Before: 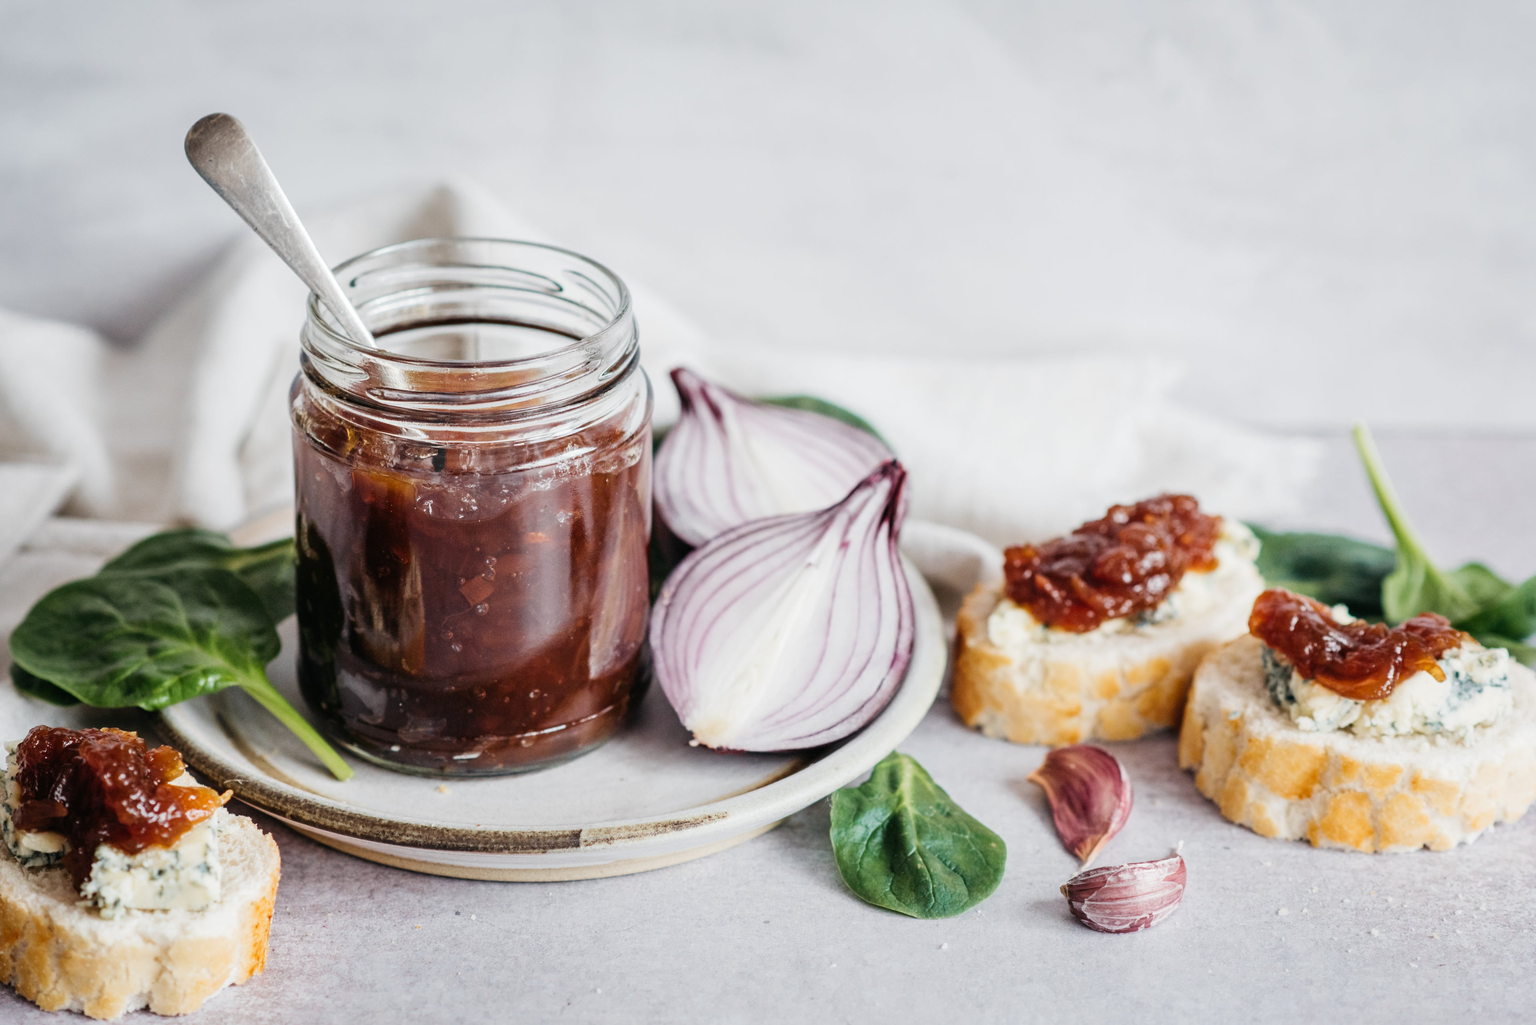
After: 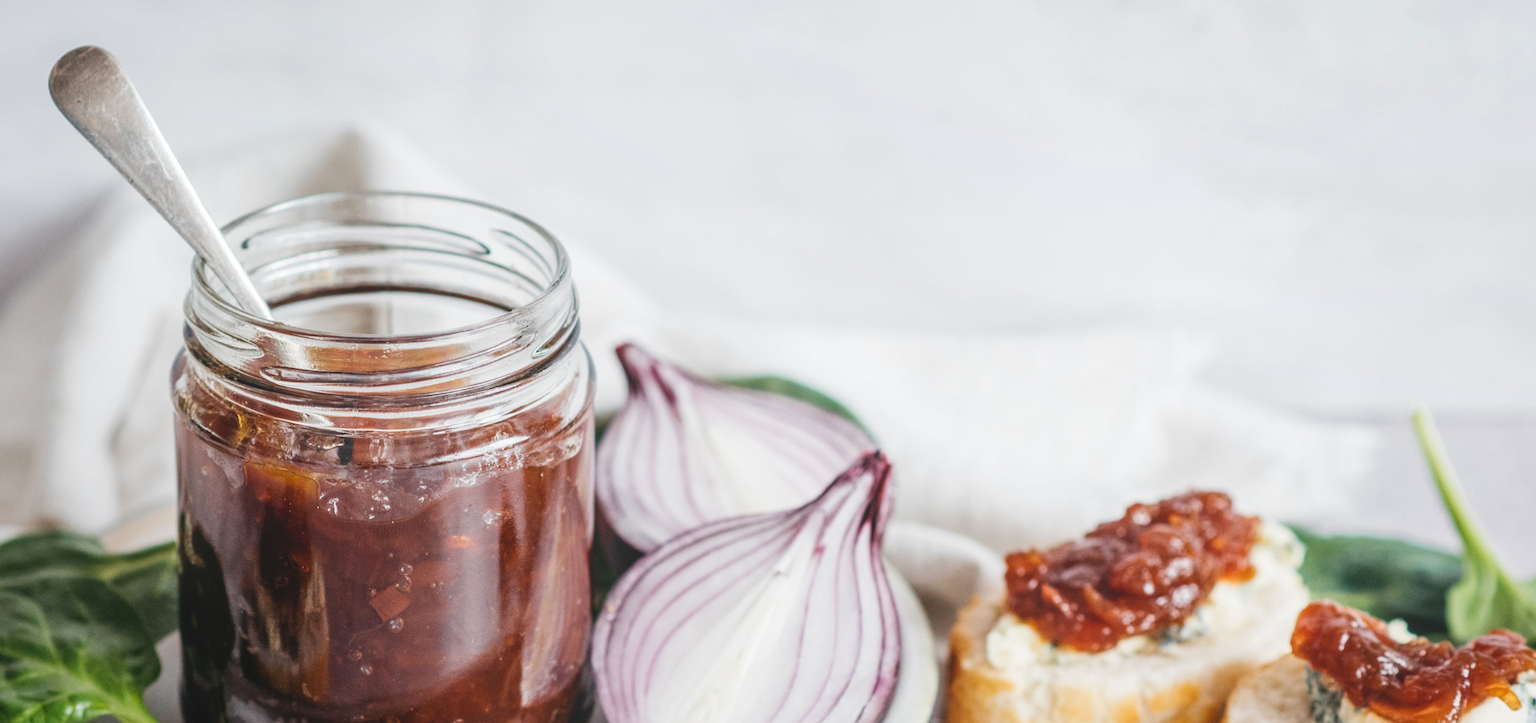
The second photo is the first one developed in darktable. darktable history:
crop and rotate: left 9.345%, top 7.22%, right 4.982%, bottom 32.331%
exposure: exposure 0.127 EV, compensate highlight preservation false
local contrast: highlights 48%, shadows 0%, detail 100%
